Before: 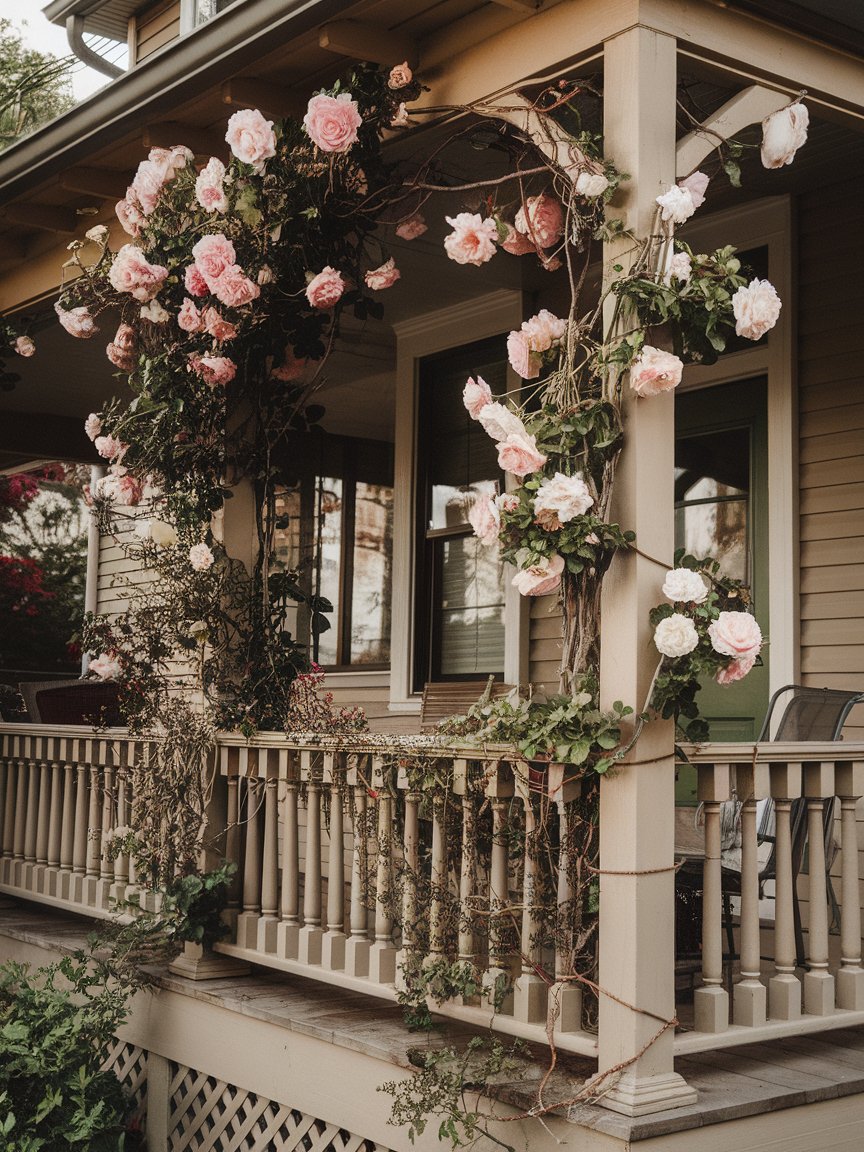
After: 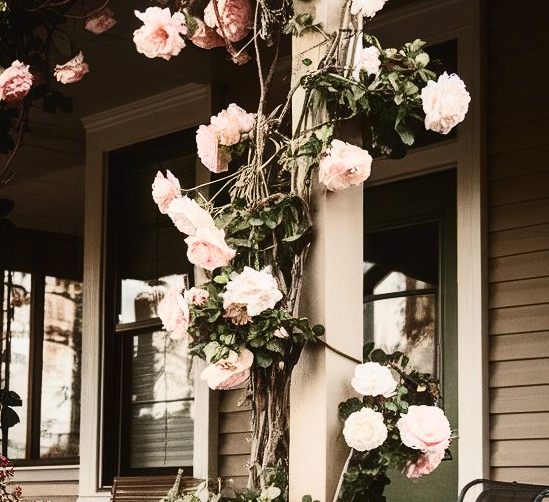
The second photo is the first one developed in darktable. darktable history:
crop: left 36.009%, top 17.965%, right 0.358%, bottom 38.409%
contrast brightness saturation: contrast 0.393, brightness 0.108
